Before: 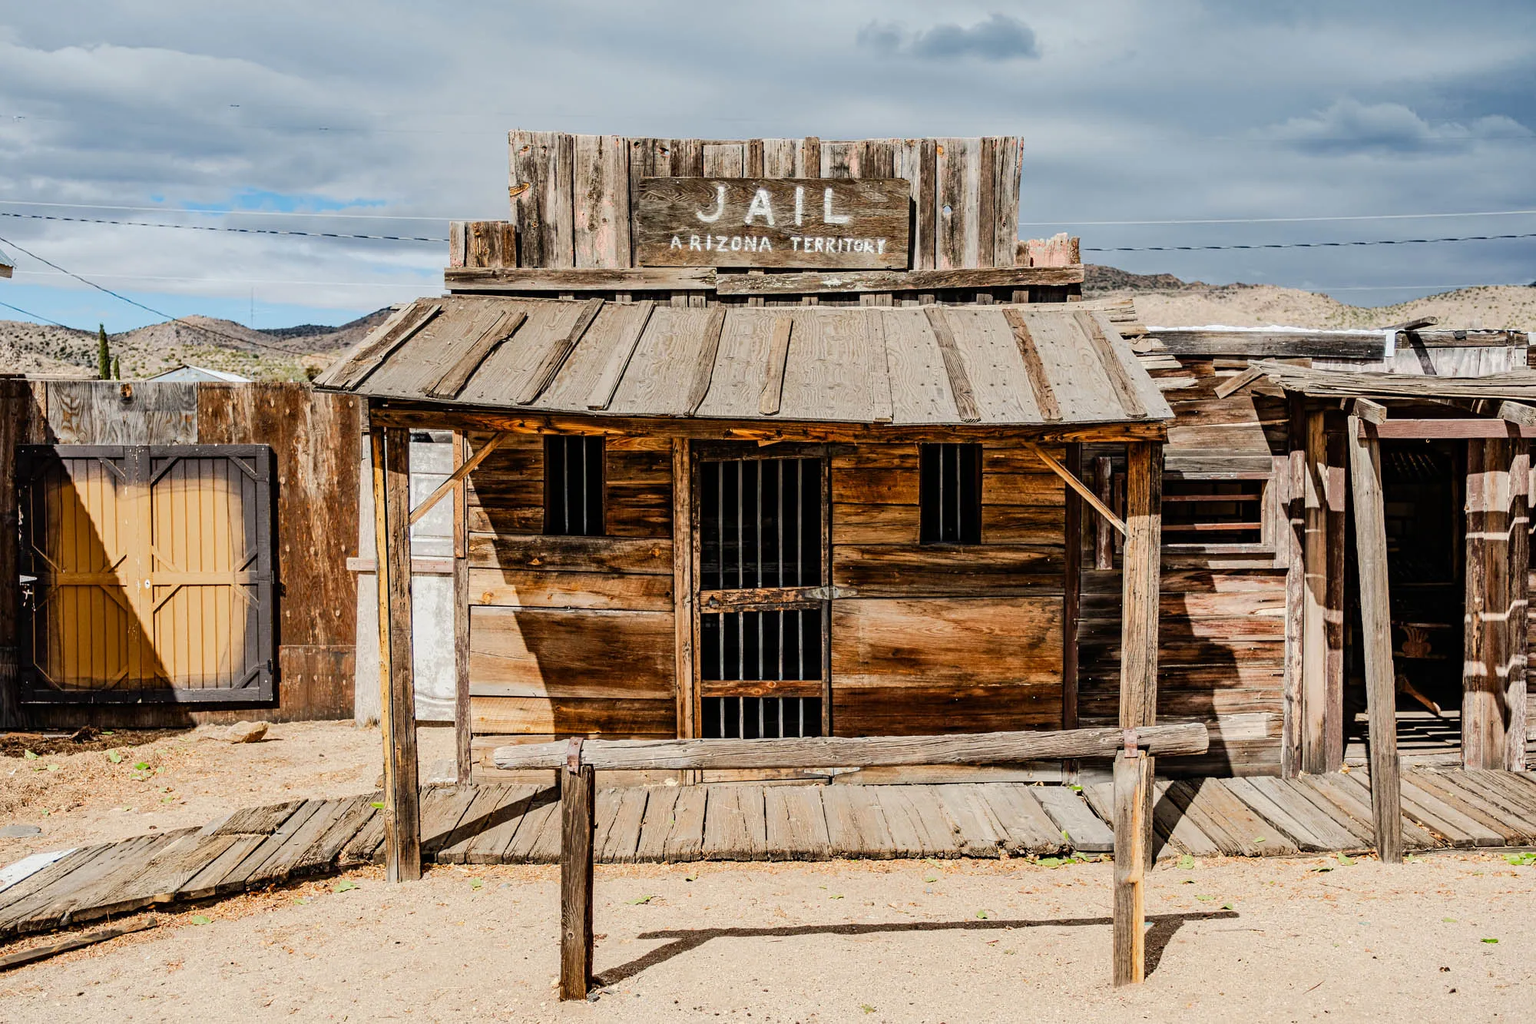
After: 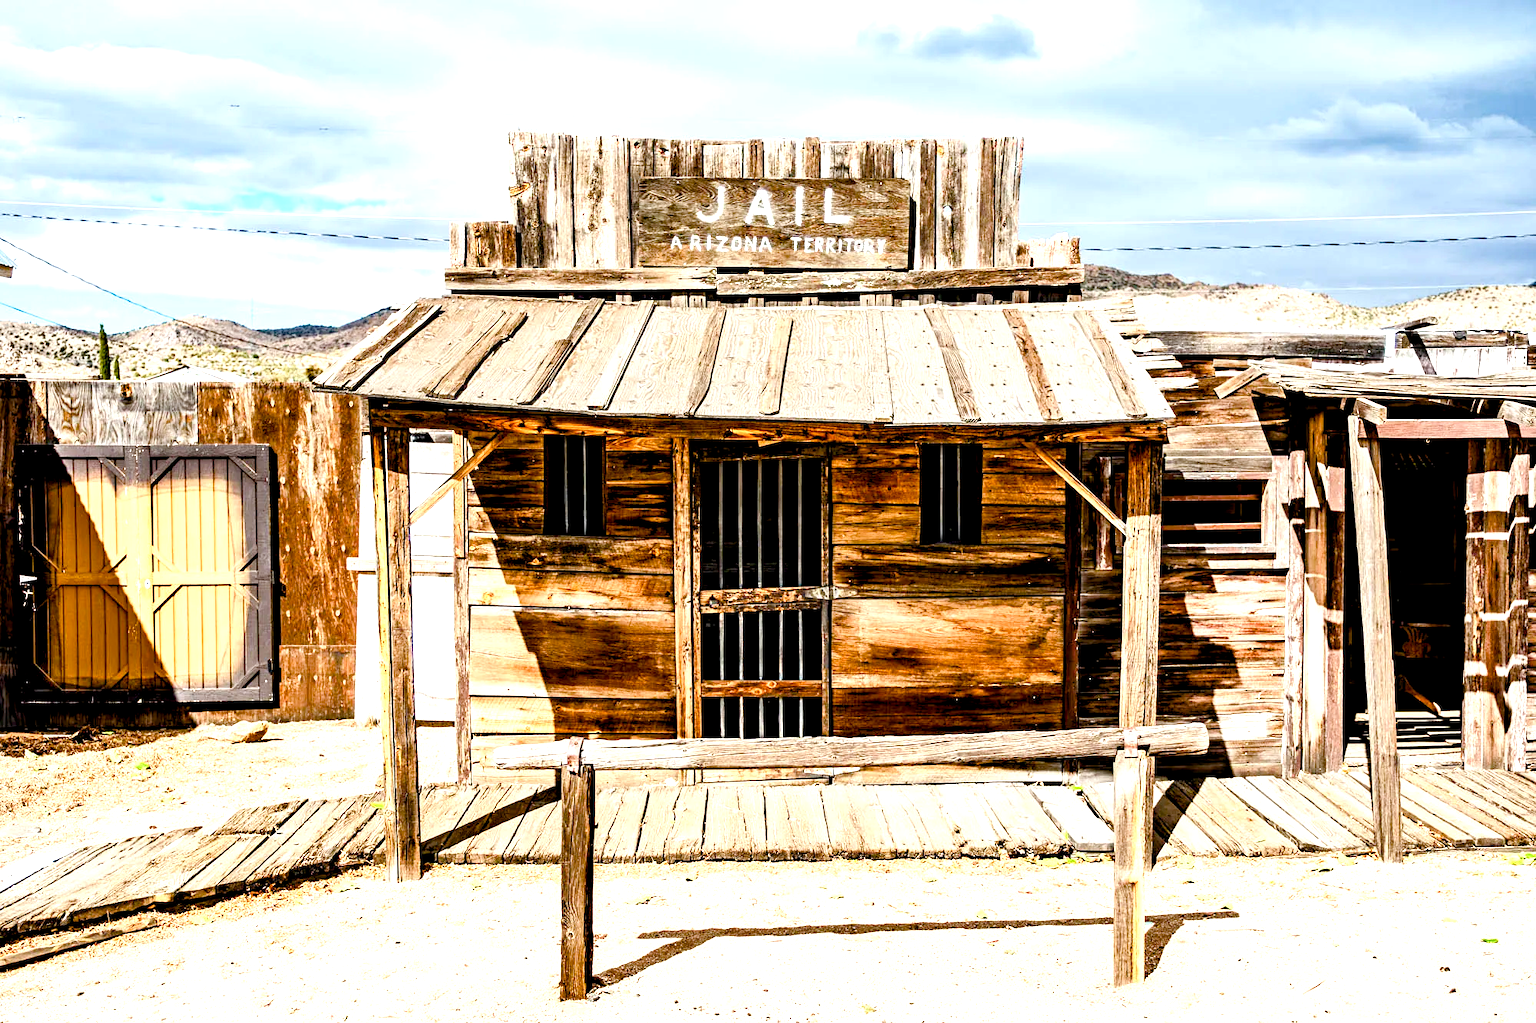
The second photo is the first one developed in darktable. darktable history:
exposure: black level correction 0, exposure 1 EV, compensate exposure bias true, compensate highlight preservation false
color balance rgb: shadows lift › luminance -9.41%, highlights gain › luminance 17.6%, global offset › luminance -1.45%, perceptual saturation grading › highlights -17.77%, perceptual saturation grading › mid-tones 33.1%, perceptual saturation grading › shadows 50.52%, global vibrance 24.22%
